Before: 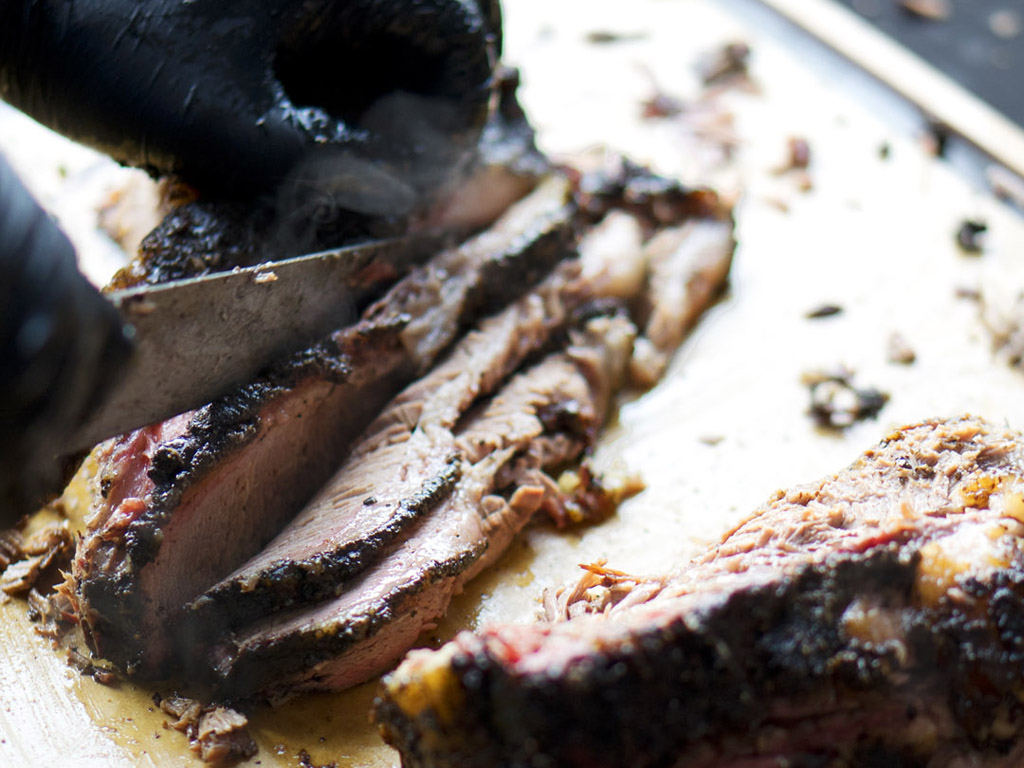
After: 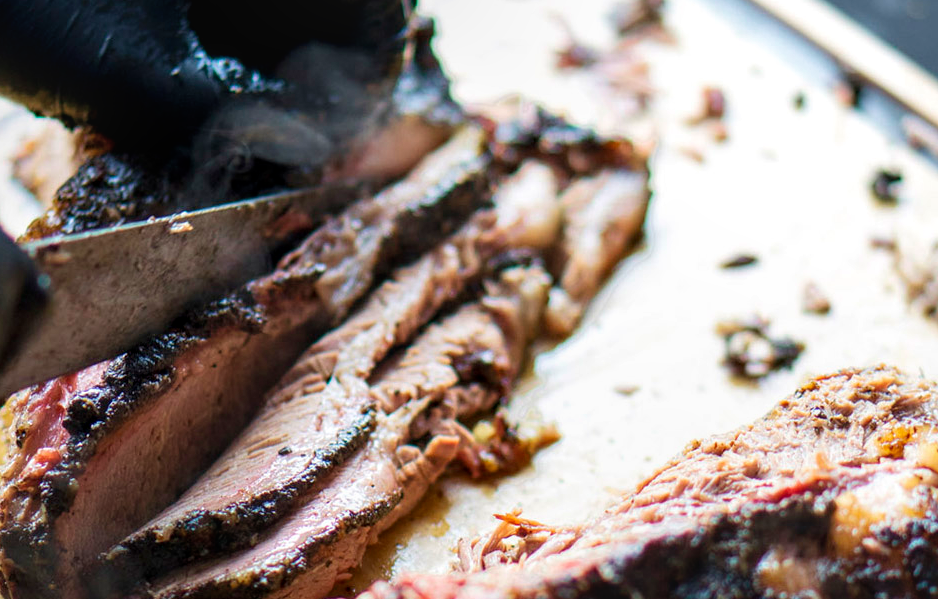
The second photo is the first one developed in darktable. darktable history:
velvia: on, module defaults
crop: left 8.302%, top 6.619%, bottom 15.297%
local contrast: on, module defaults
